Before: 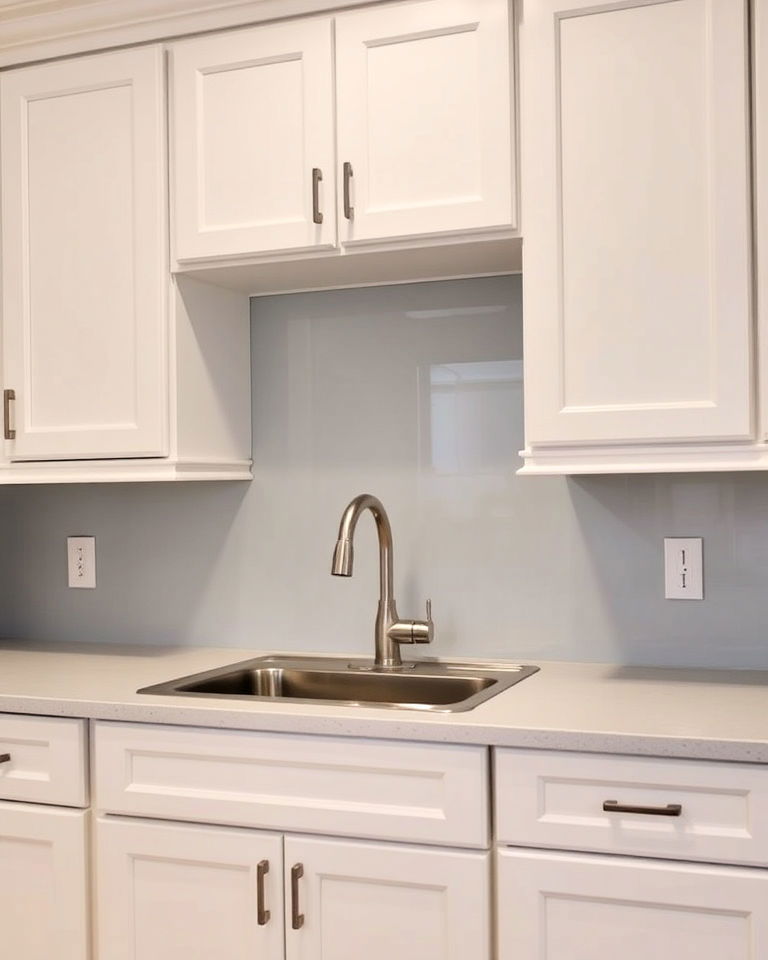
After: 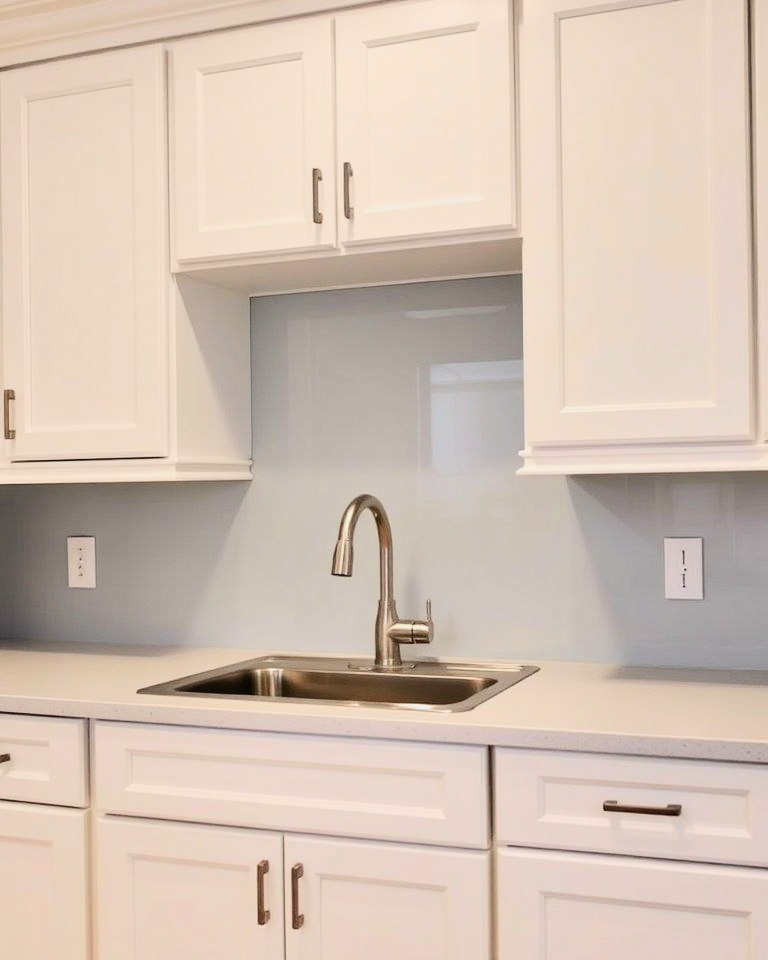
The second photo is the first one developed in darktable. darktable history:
tone curve: curves: ch0 [(0, 0.013) (0.036, 0.045) (0.274, 0.286) (0.566, 0.623) (0.794, 0.827) (1, 0.953)]; ch1 [(0, 0) (0.389, 0.403) (0.462, 0.48) (0.499, 0.5) (0.524, 0.527) (0.57, 0.599) (0.626, 0.65) (0.761, 0.781) (1, 1)]; ch2 [(0, 0) (0.464, 0.478) (0.5, 0.501) (0.533, 0.542) (0.599, 0.613) (0.704, 0.731) (1, 1)], color space Lab, independent channels, preserve colors none
